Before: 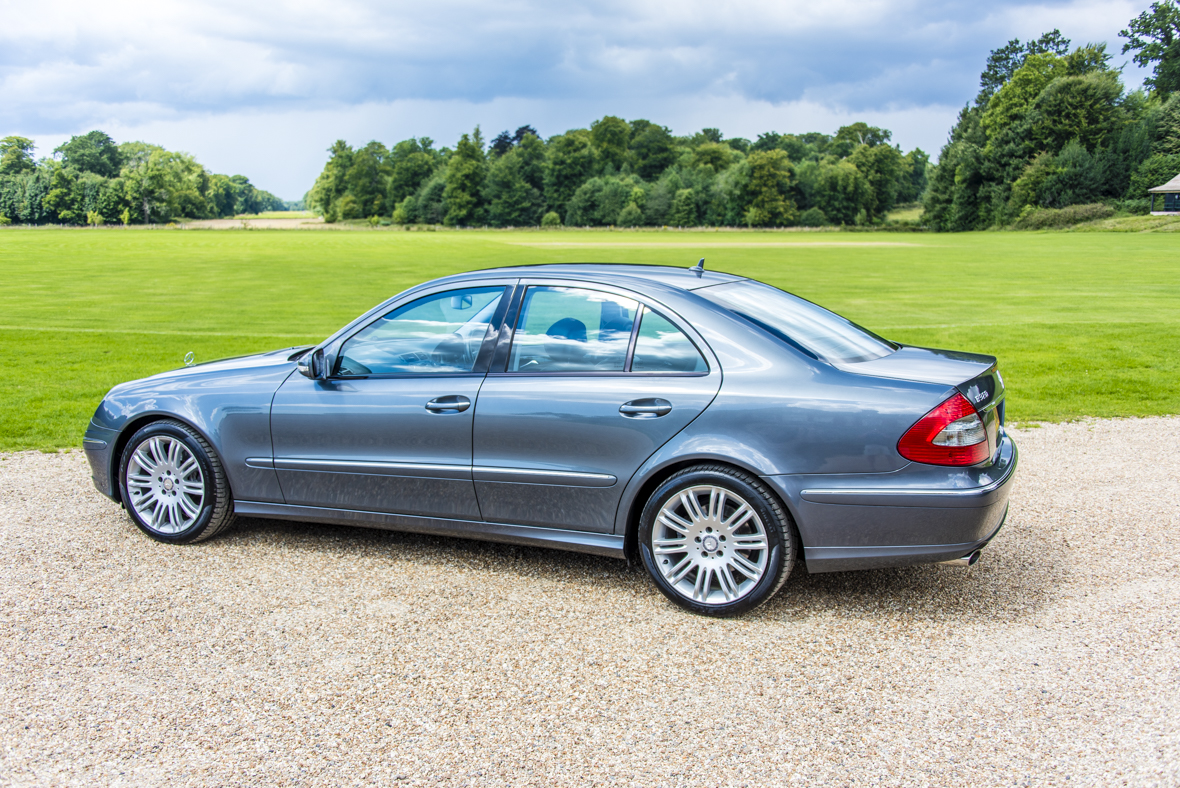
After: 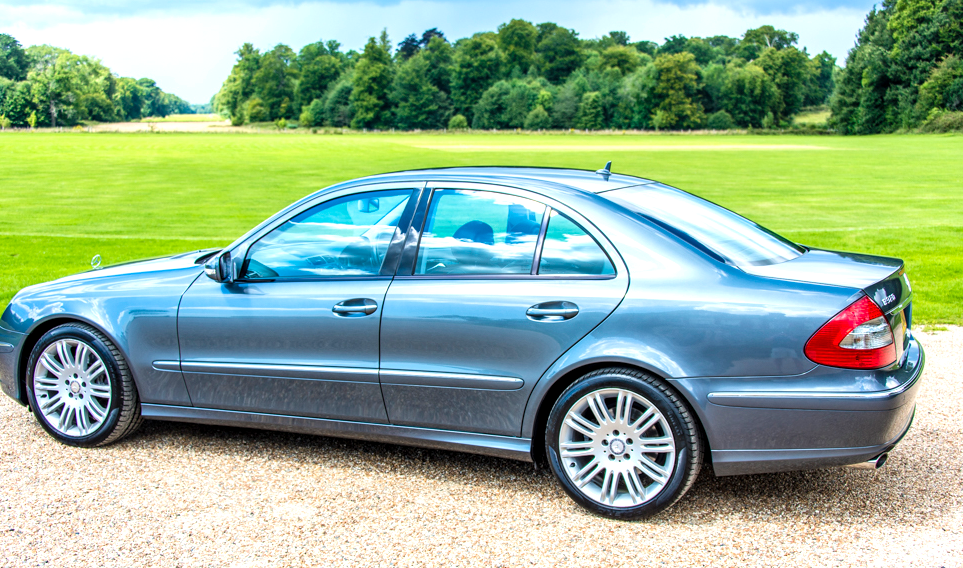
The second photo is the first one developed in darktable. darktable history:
exposure: black level correction 0.001, exposure 0.499 EV, compensate highlight preservation false
crop: left 7.894%, top 12.331%, right 10.449%, bottom 15.475%
